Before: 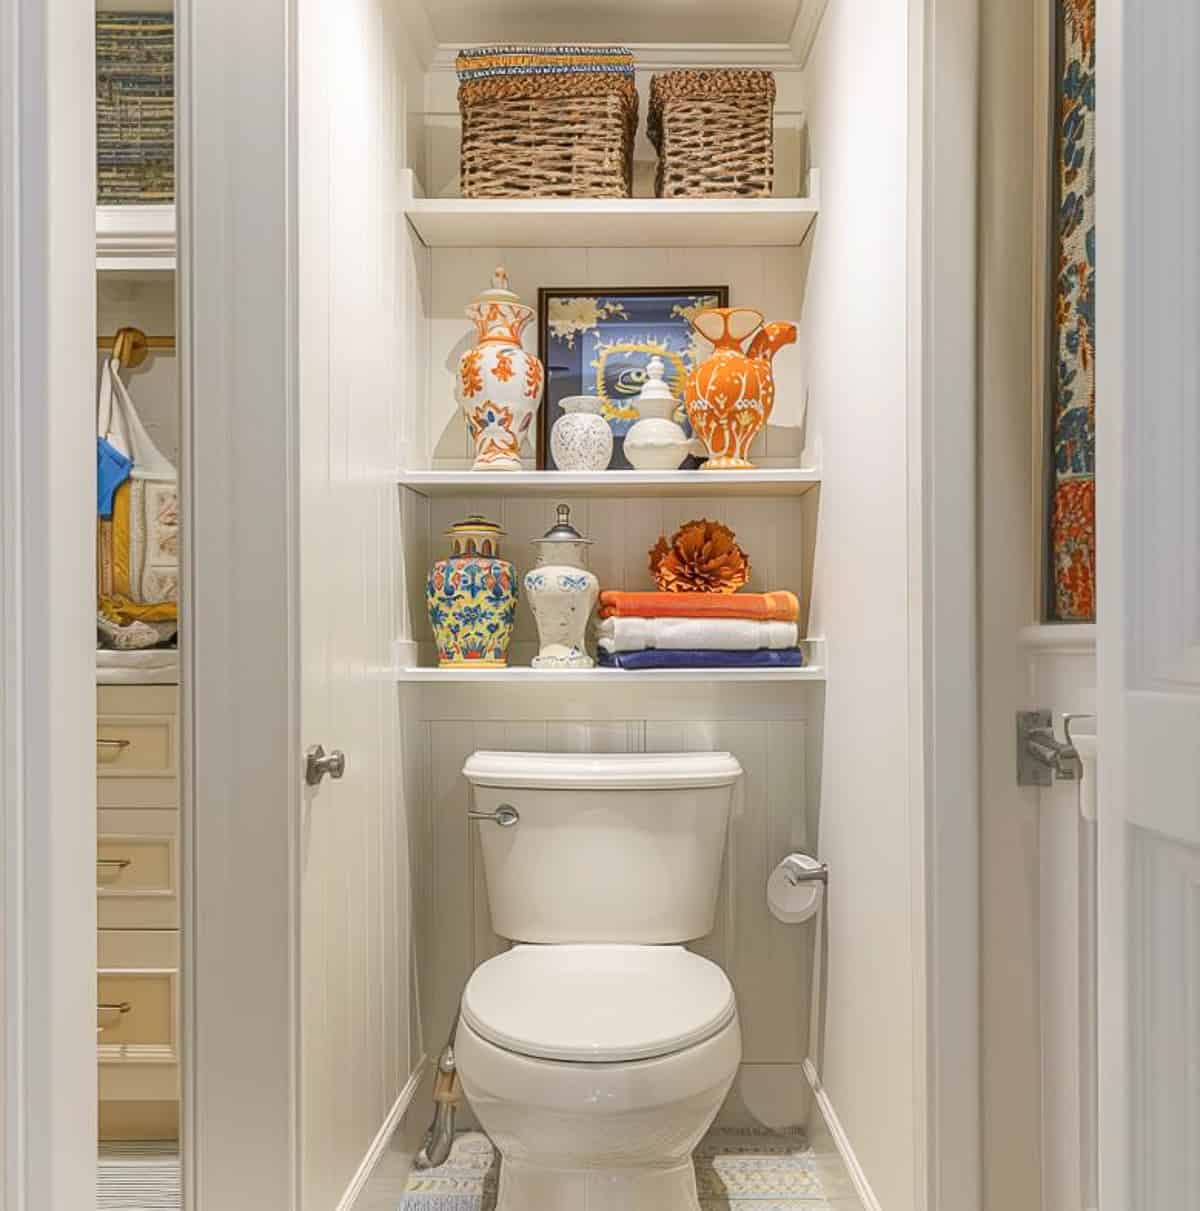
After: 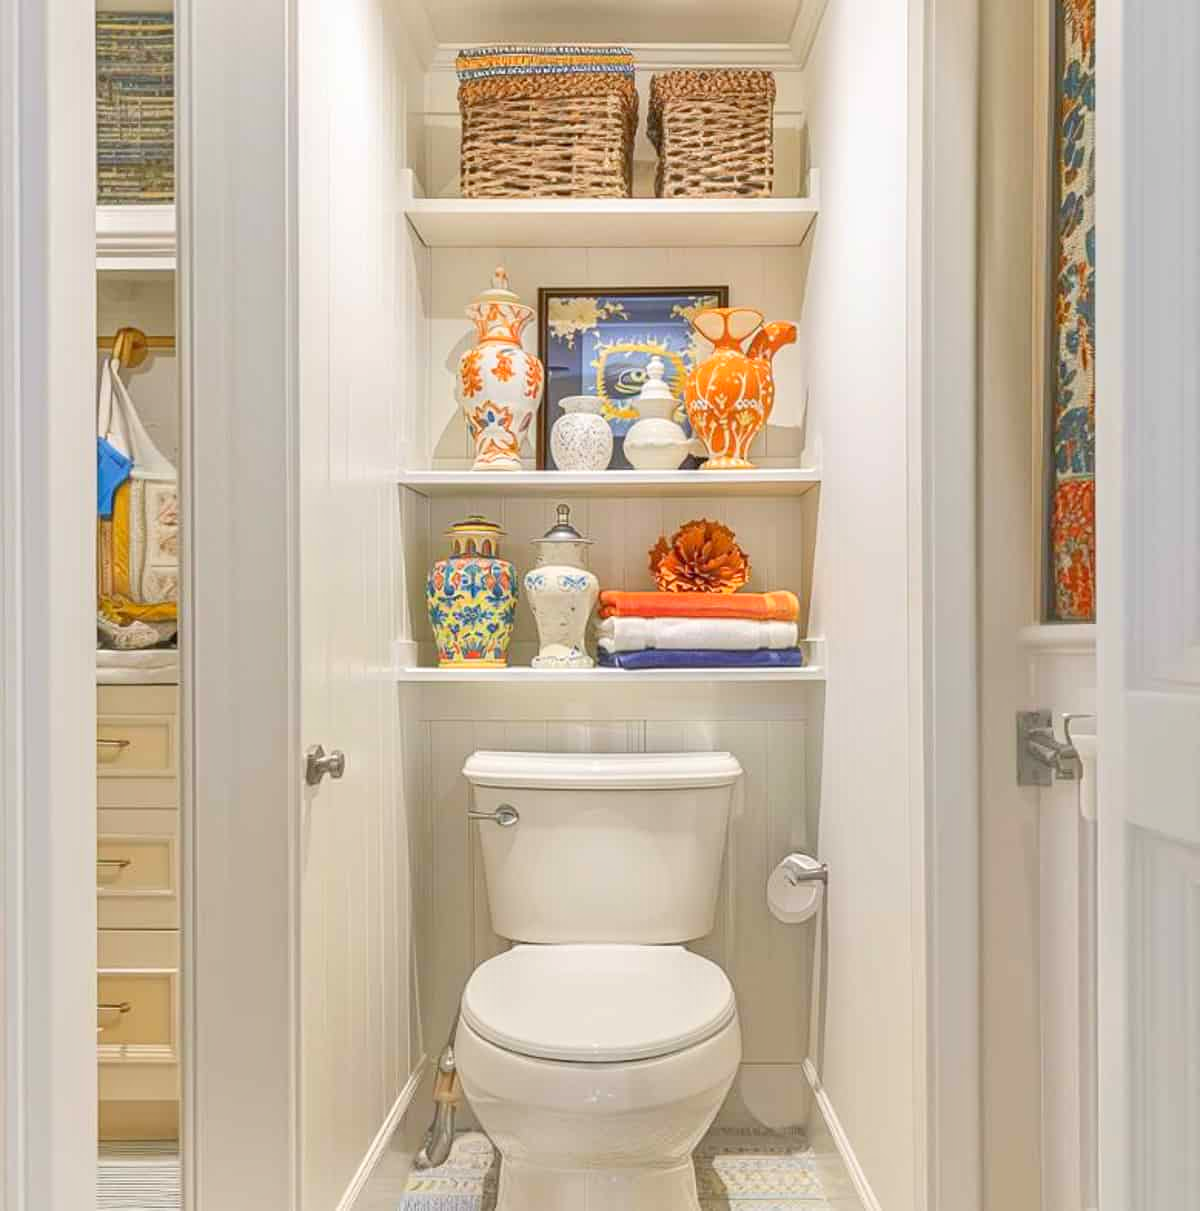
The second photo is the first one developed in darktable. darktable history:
contrast brightness saturation: contrast 0.03, brightness 0.06, saturation 0.13
tone equalizer: -8 EV 1 EV, -7 EV 1 EV, -6 EV 1 EV, -5 EV 1 EV, -4 EV 1 EV, -3 EV 0.75 EV, -2 EV 0.5 EV, -1 EV 0.25 EV
